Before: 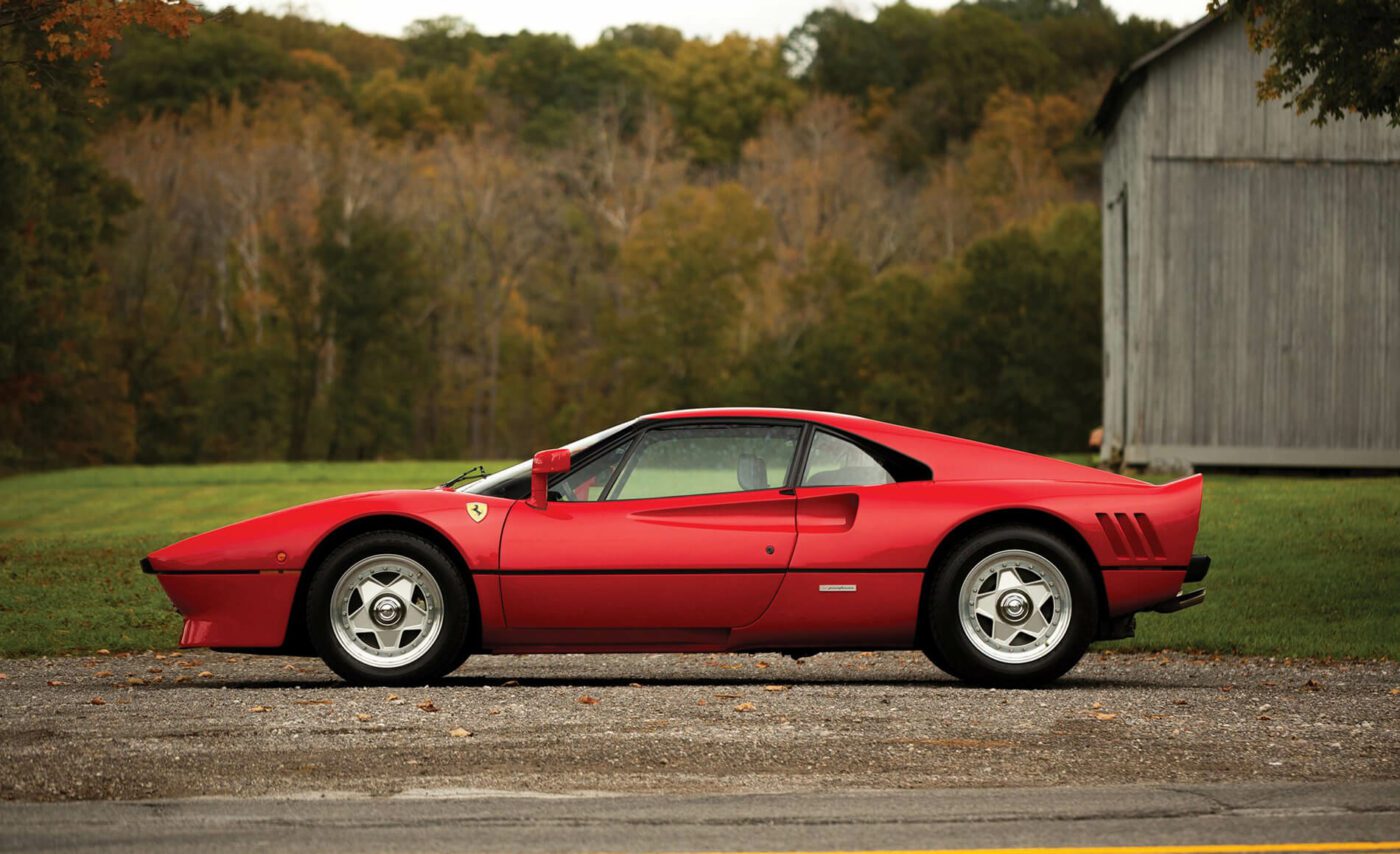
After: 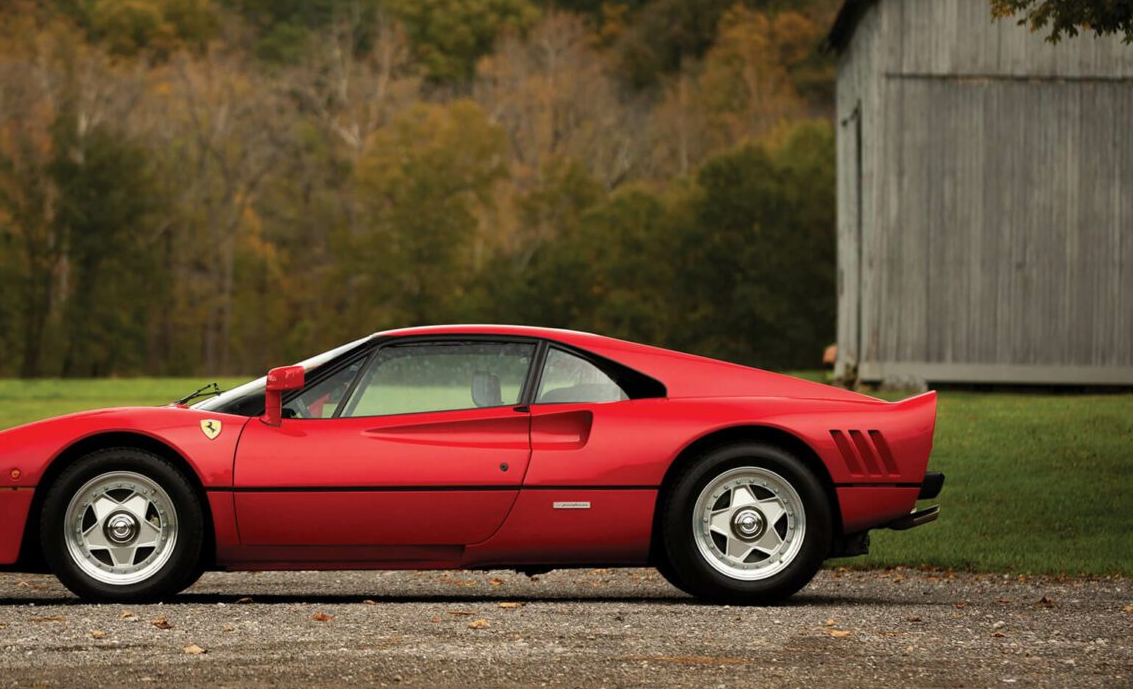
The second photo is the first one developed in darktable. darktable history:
crop: left 19.027%, top 9.719%, right 0%, bottom 9.576%
